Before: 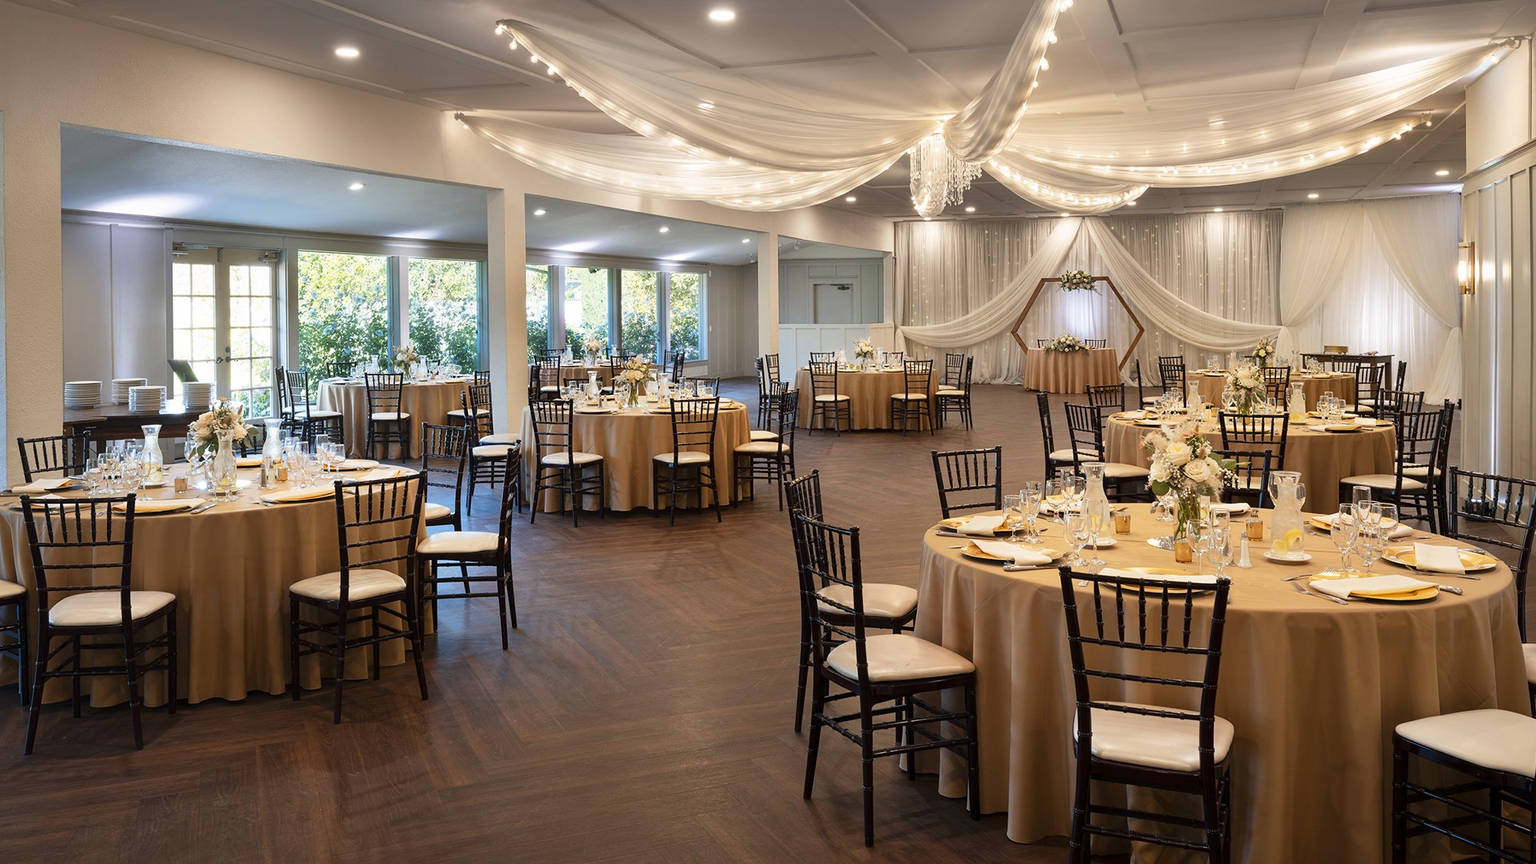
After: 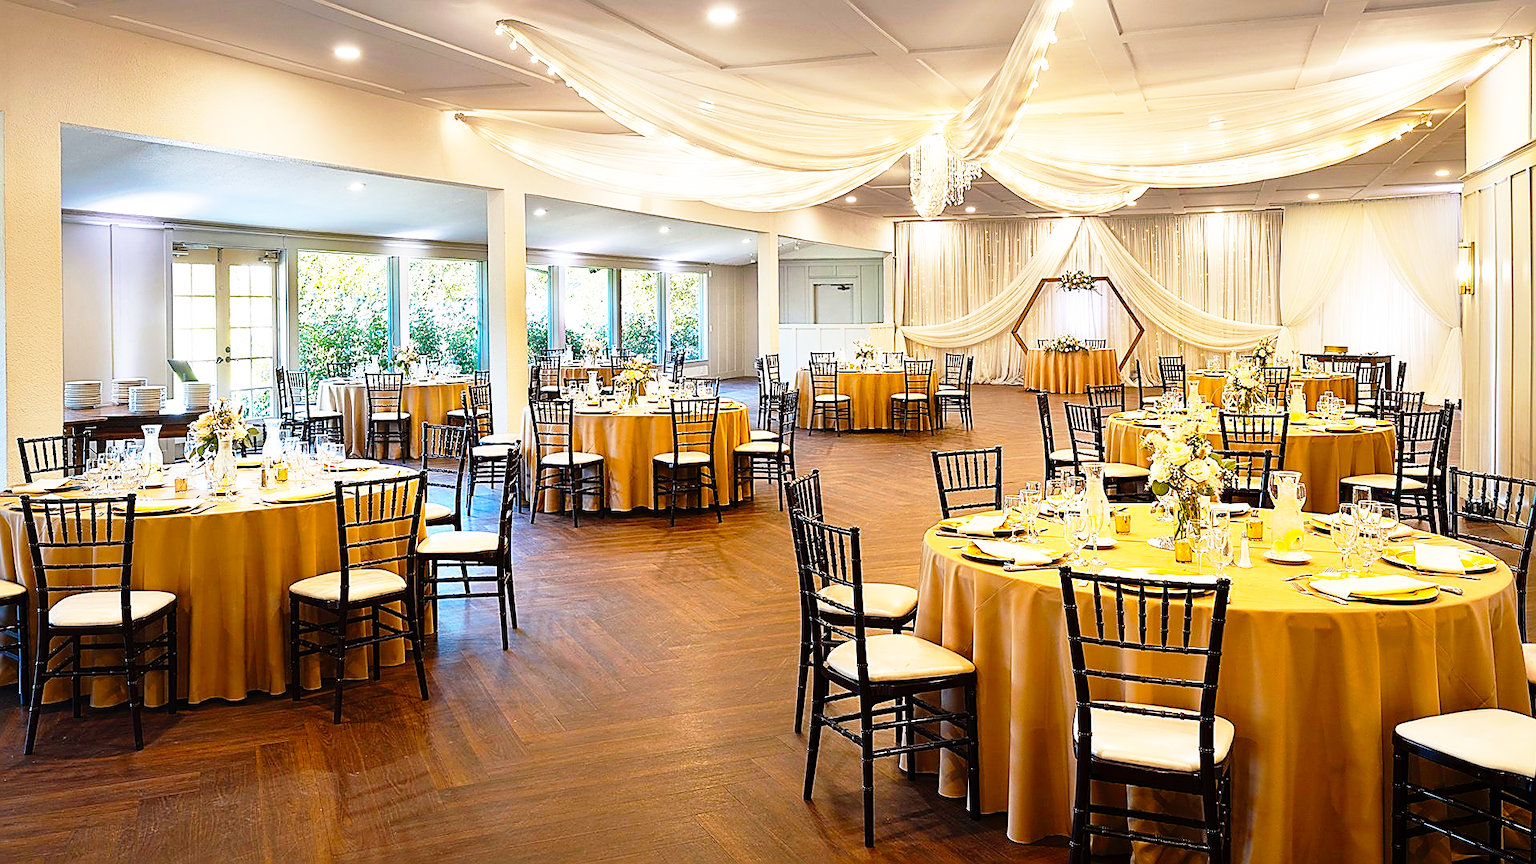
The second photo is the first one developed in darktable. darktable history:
sharpen: radius 1.685, amount 1.294
base curve: curves: ch0 [(0, 0) (0.012, 0.01) (0.073, 0.168) (0.31, 0.711) (0.645, 0.957) (1, 1)], preserve colors none
color balance rgb: linear chroma grading › global chroma 15%, perceptual saturation grading › global saturation 30%
